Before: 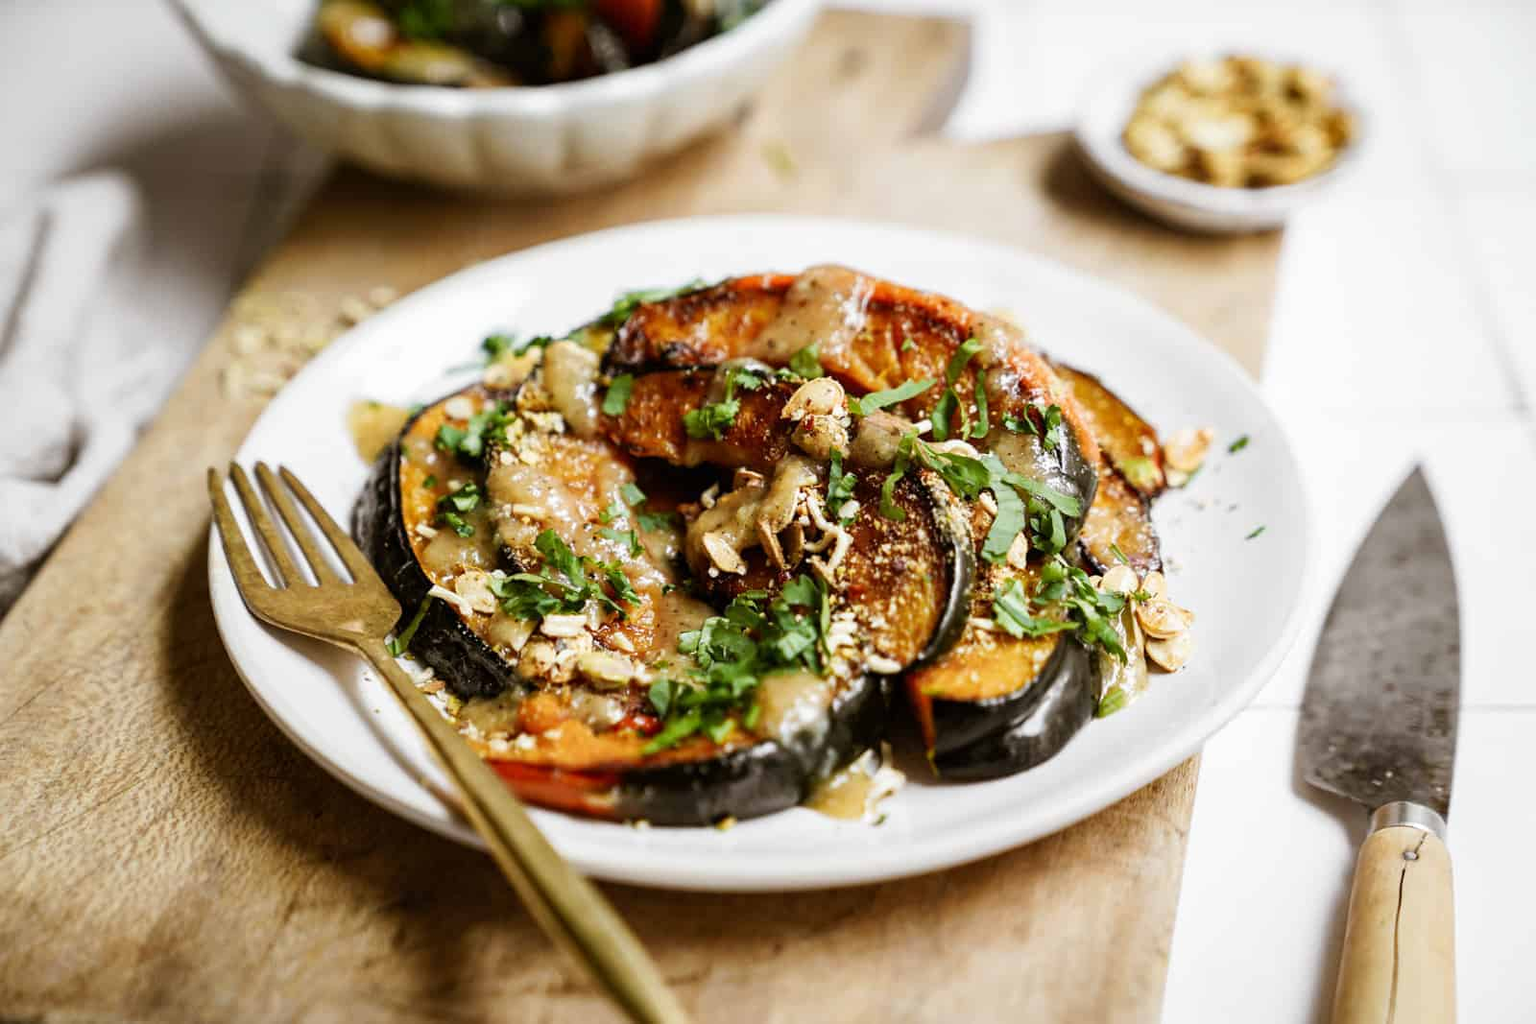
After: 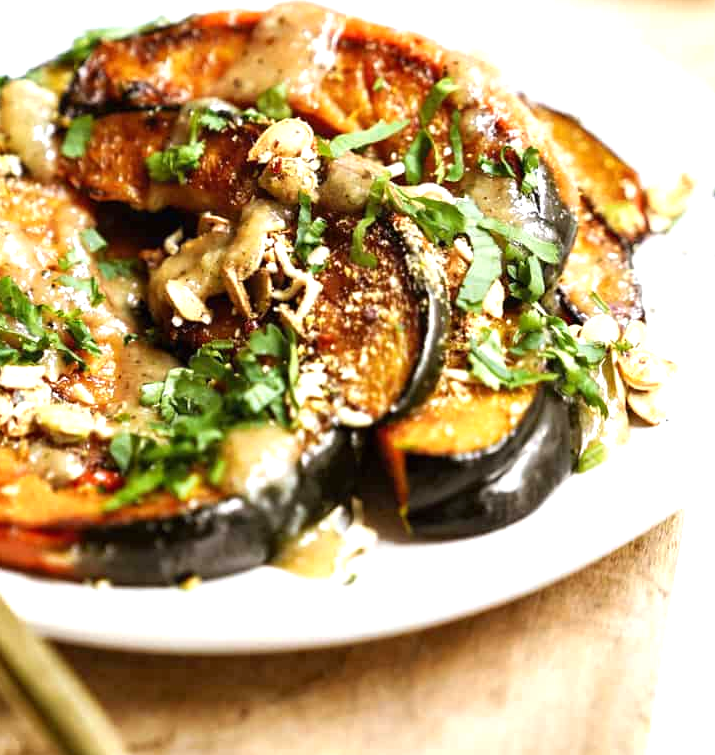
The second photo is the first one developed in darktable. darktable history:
exposure: black level correction 0, exposure 0.7 EV, compensate highlight preservation false
crop: left 35.413%, top 25.817%, right 19.876%, bottom 3.412%
